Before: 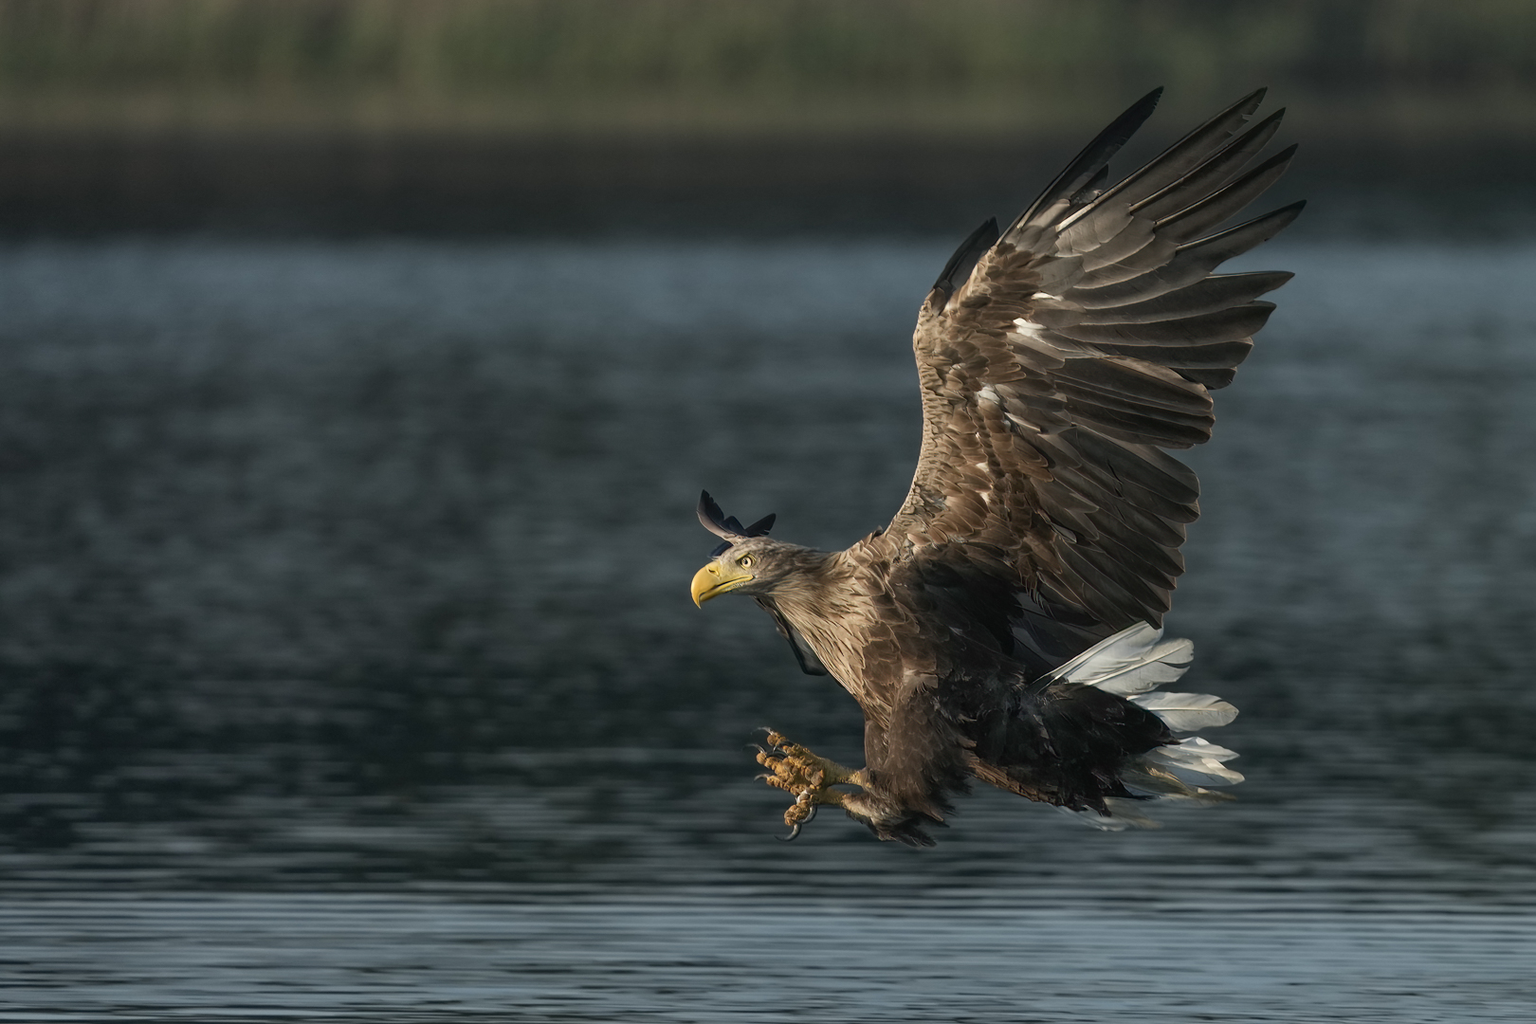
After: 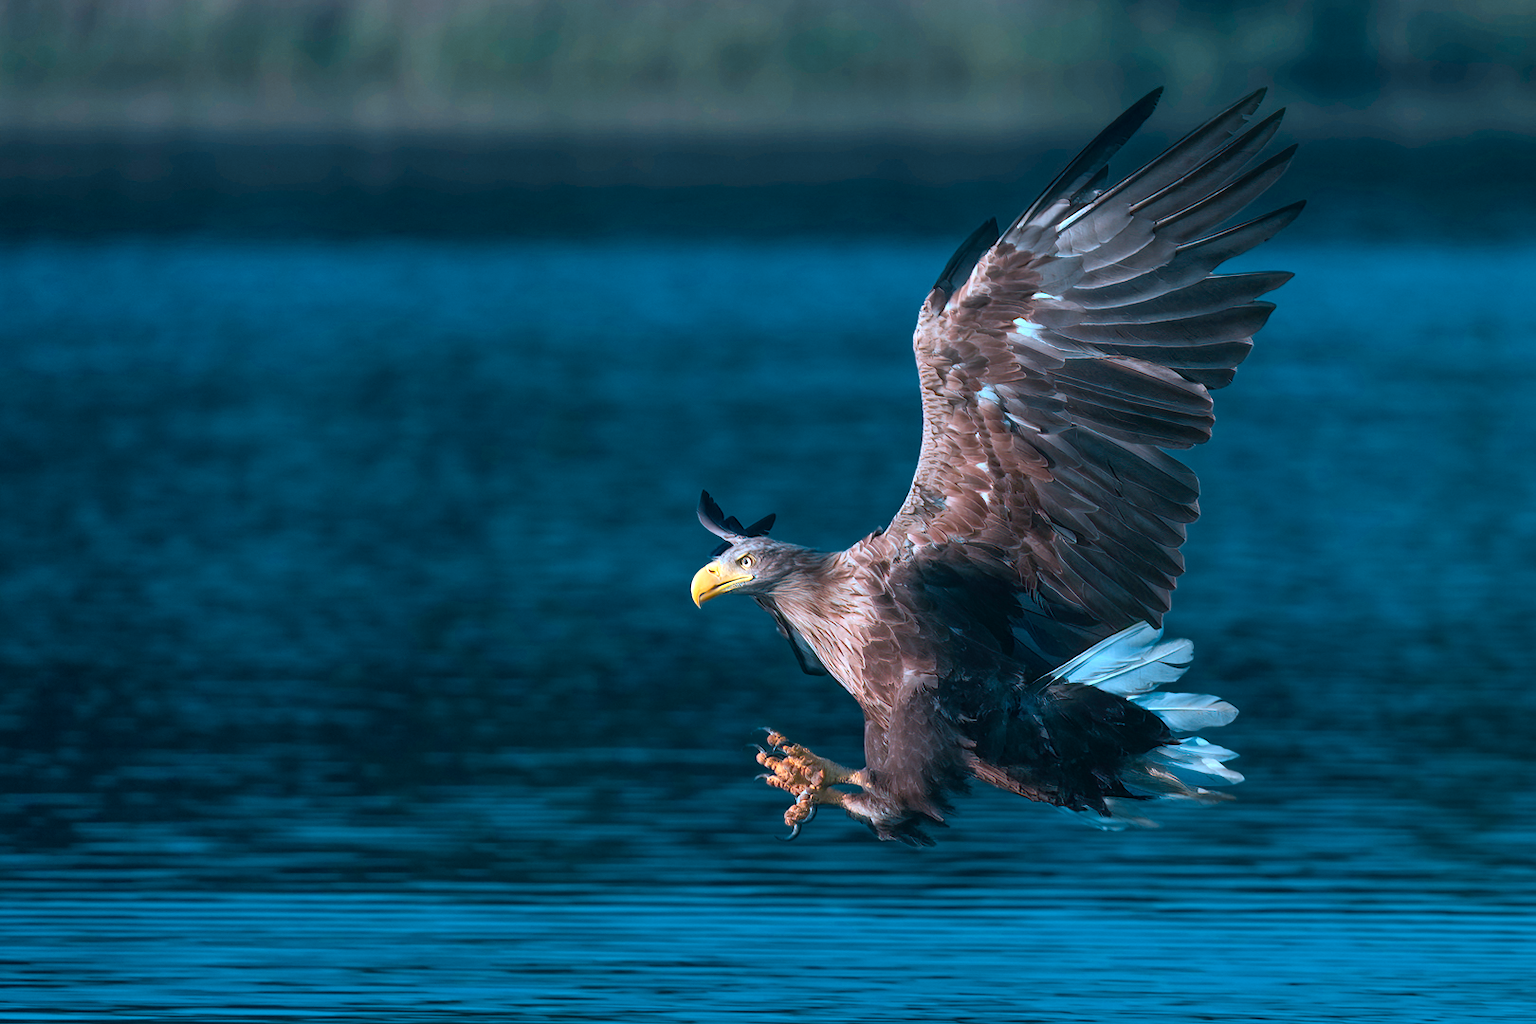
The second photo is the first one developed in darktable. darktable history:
color calibration: output R [1.422, -0.35, -0.252, 0], output G [-0.238, 1.259, -0.084, 0], output B [-0.081, -0.196, 1.58, 0], output brightness [0.49, 0.671, -0.57, 0], illuminant custom, x 0.367, y 0.392, temperature 4439.4 K
